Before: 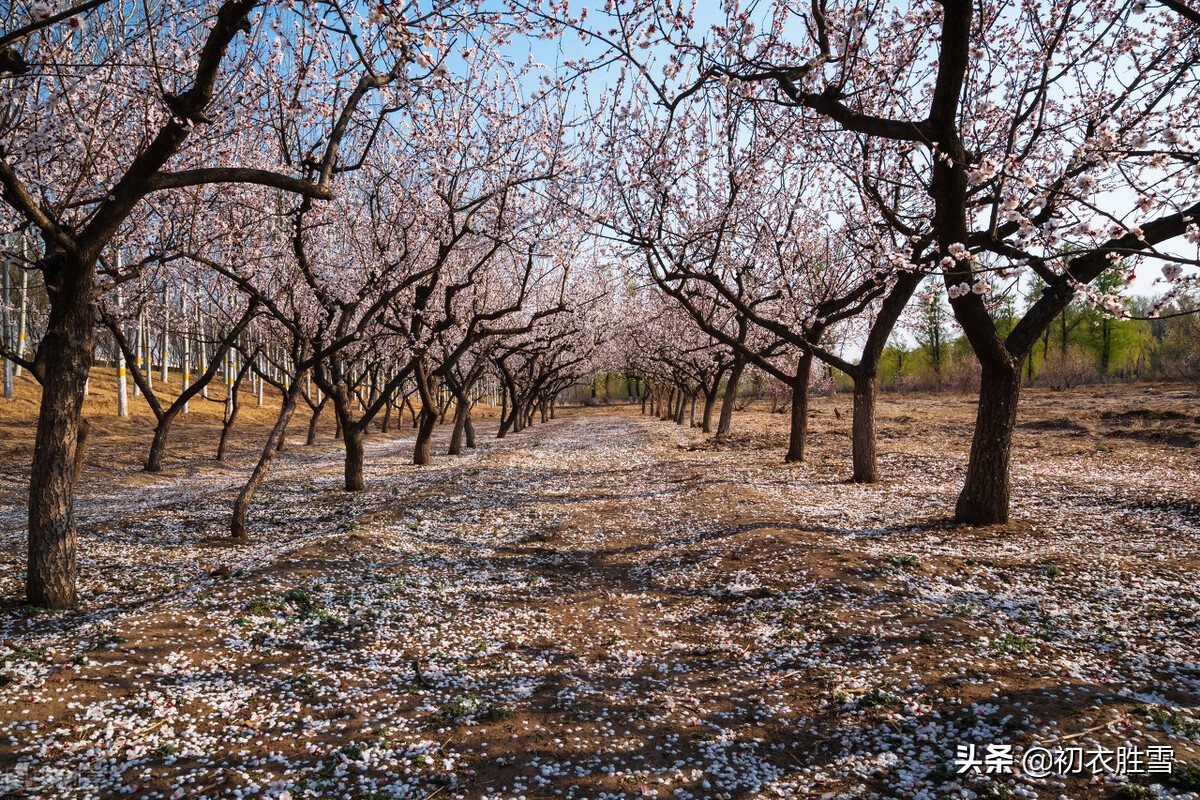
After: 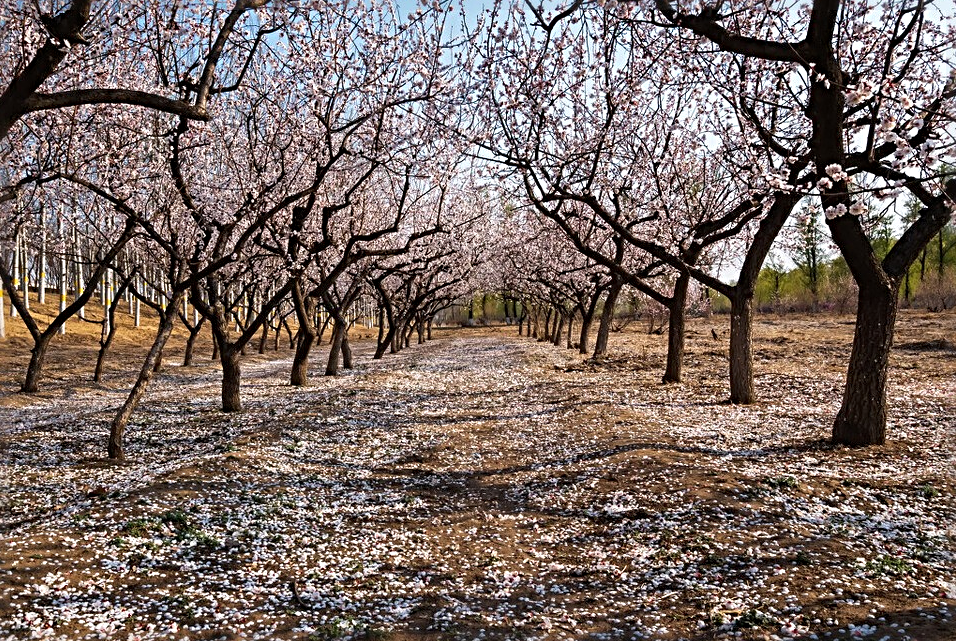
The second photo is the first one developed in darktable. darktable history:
sharpen: radius 3.977
crop and rotate: left 10.329%, top 9.986%, right 9.997%, bottom 9.798%
shadows and highlights: shadows 20.95, highlights -82.48, soften with gaussian
